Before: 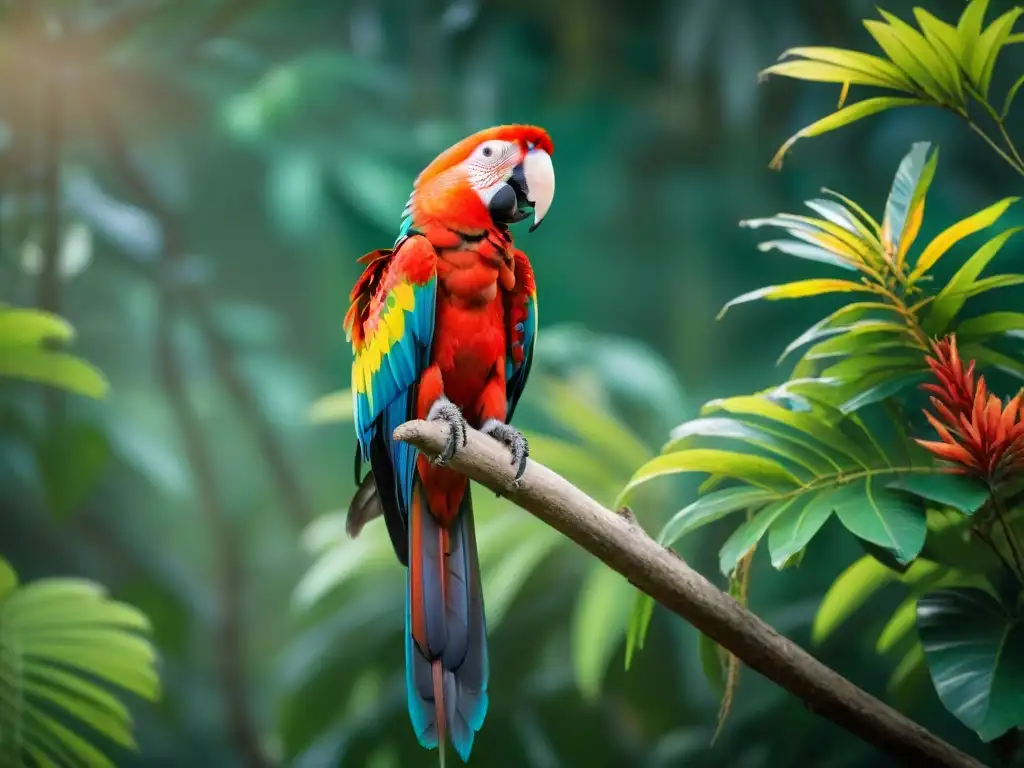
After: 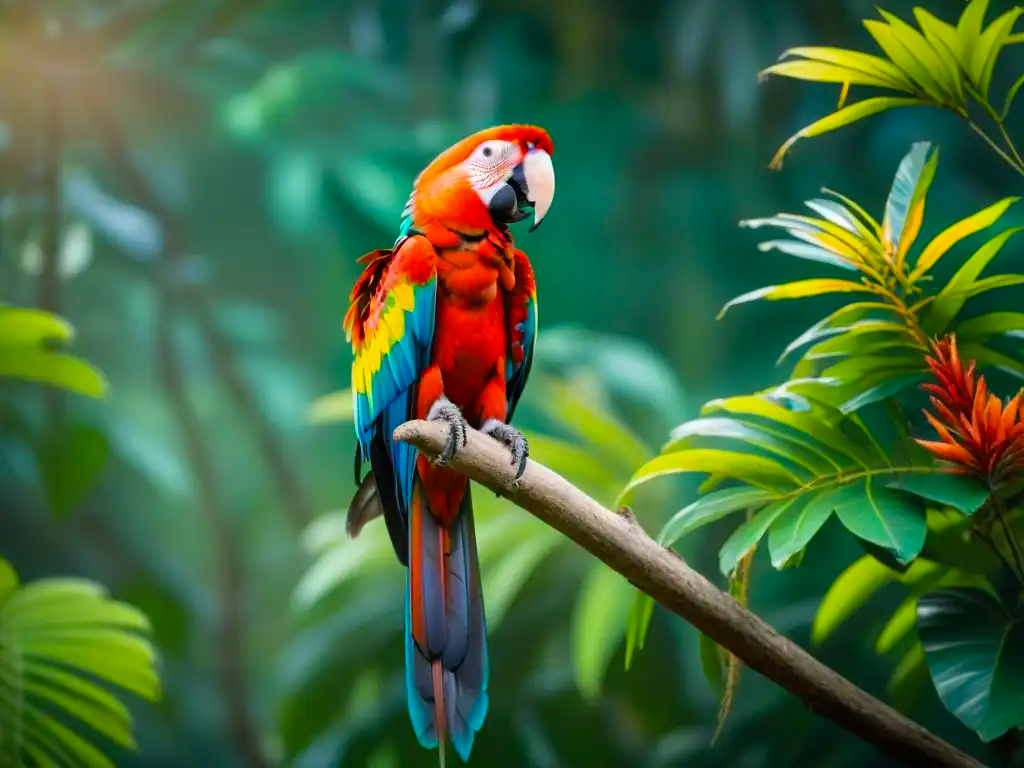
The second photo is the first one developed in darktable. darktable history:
color balance rgb: linear chroma grading › global chroma 3.401%, perceptual saturation grading › global saturation 19.872%, global vibrance 20%
